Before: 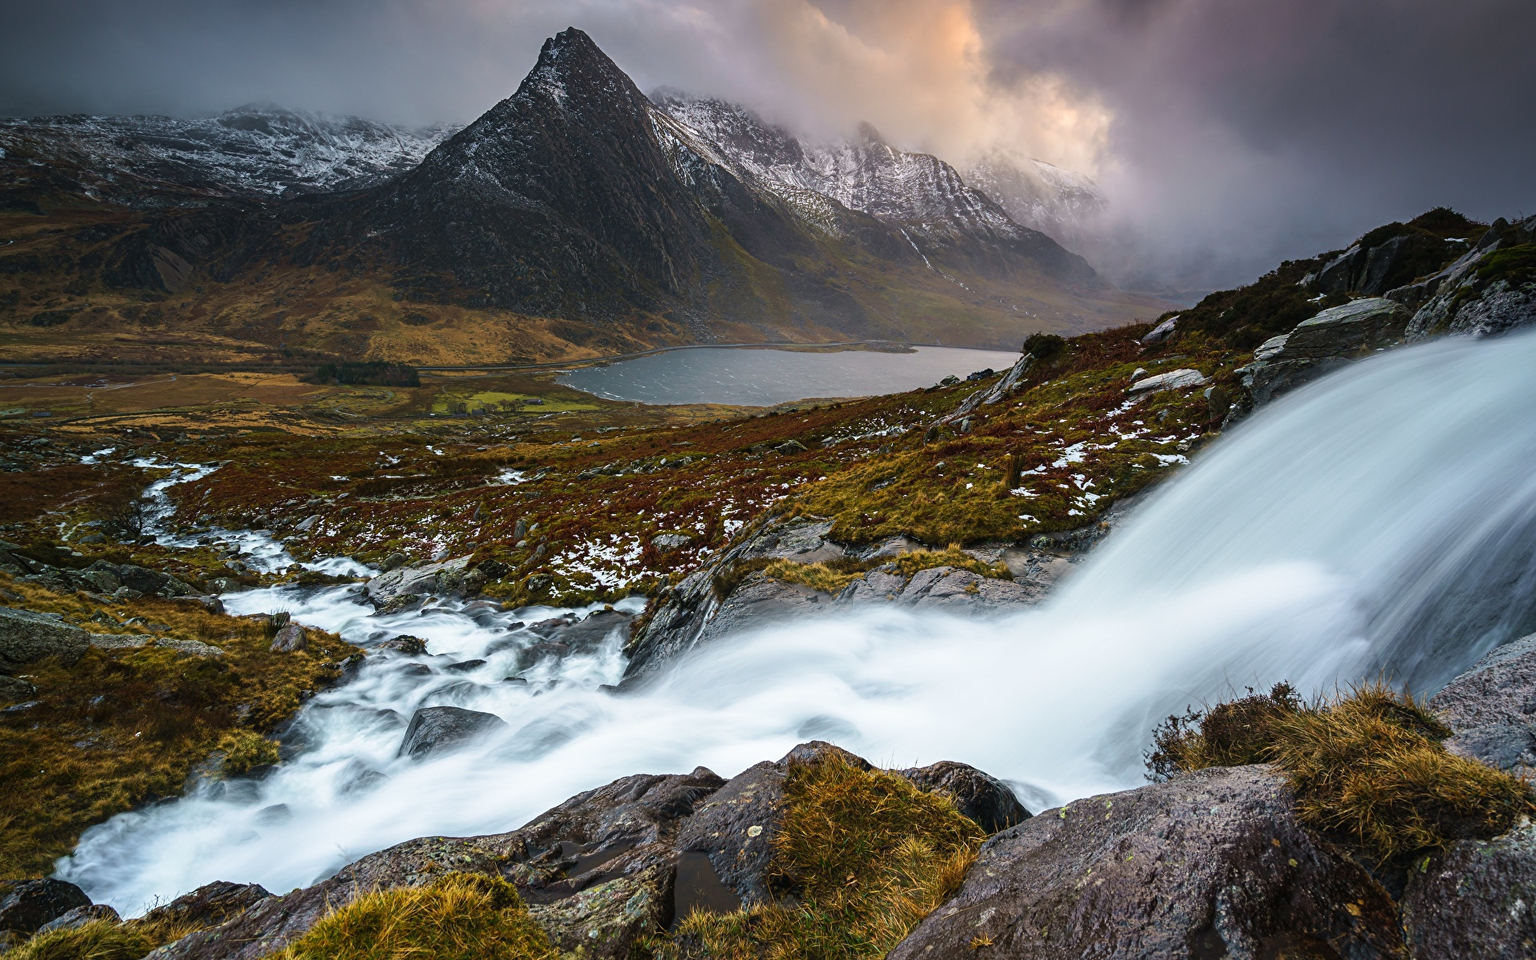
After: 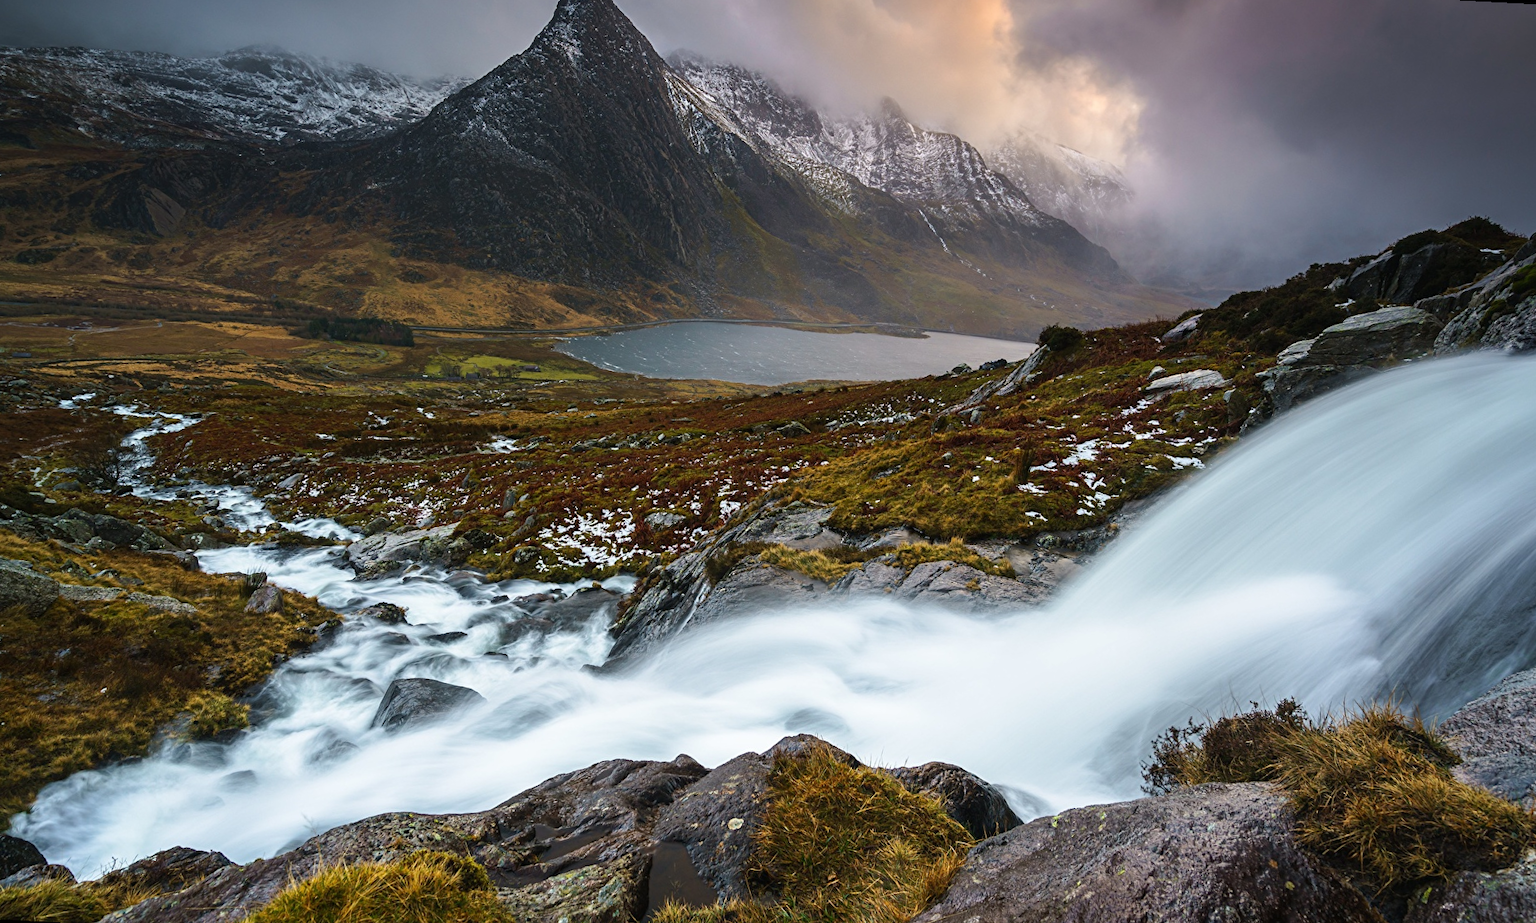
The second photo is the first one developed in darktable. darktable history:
rotate and perspective: rotation 3°, crop left 0.031, crop right 0.969, crop top 0.07, crop bottom 0.93
